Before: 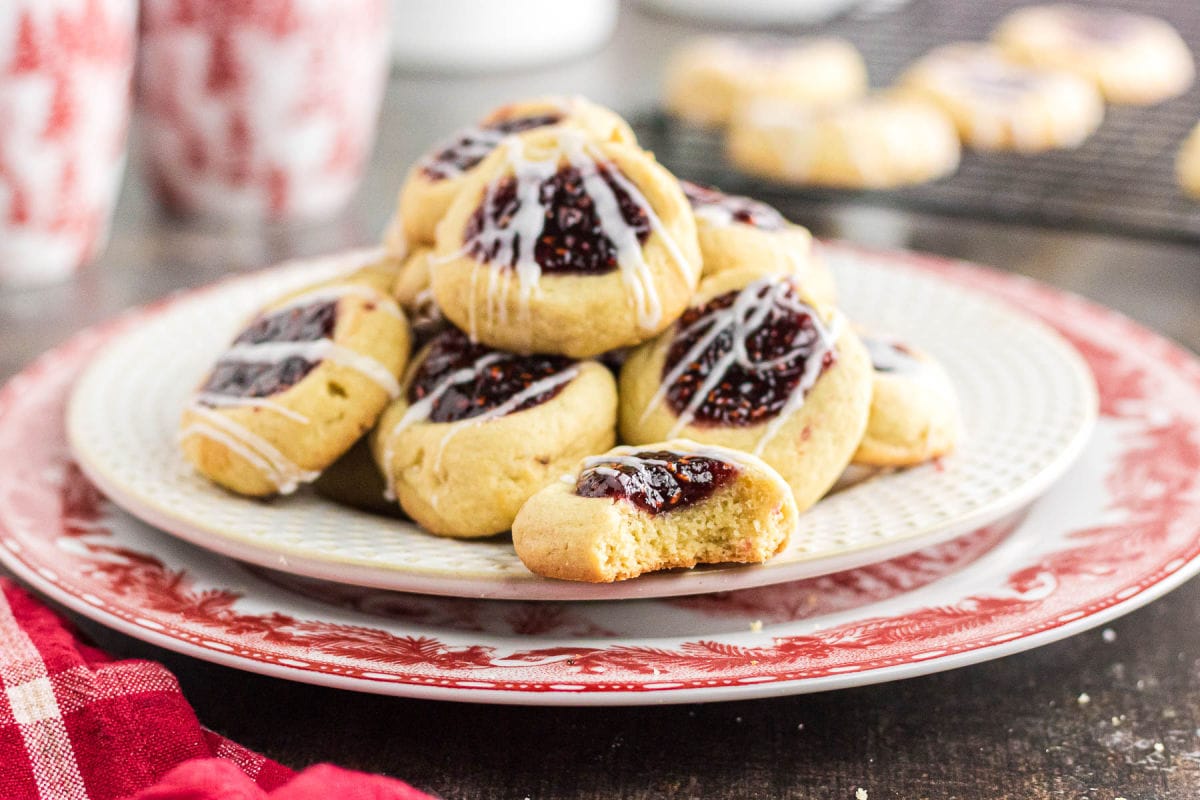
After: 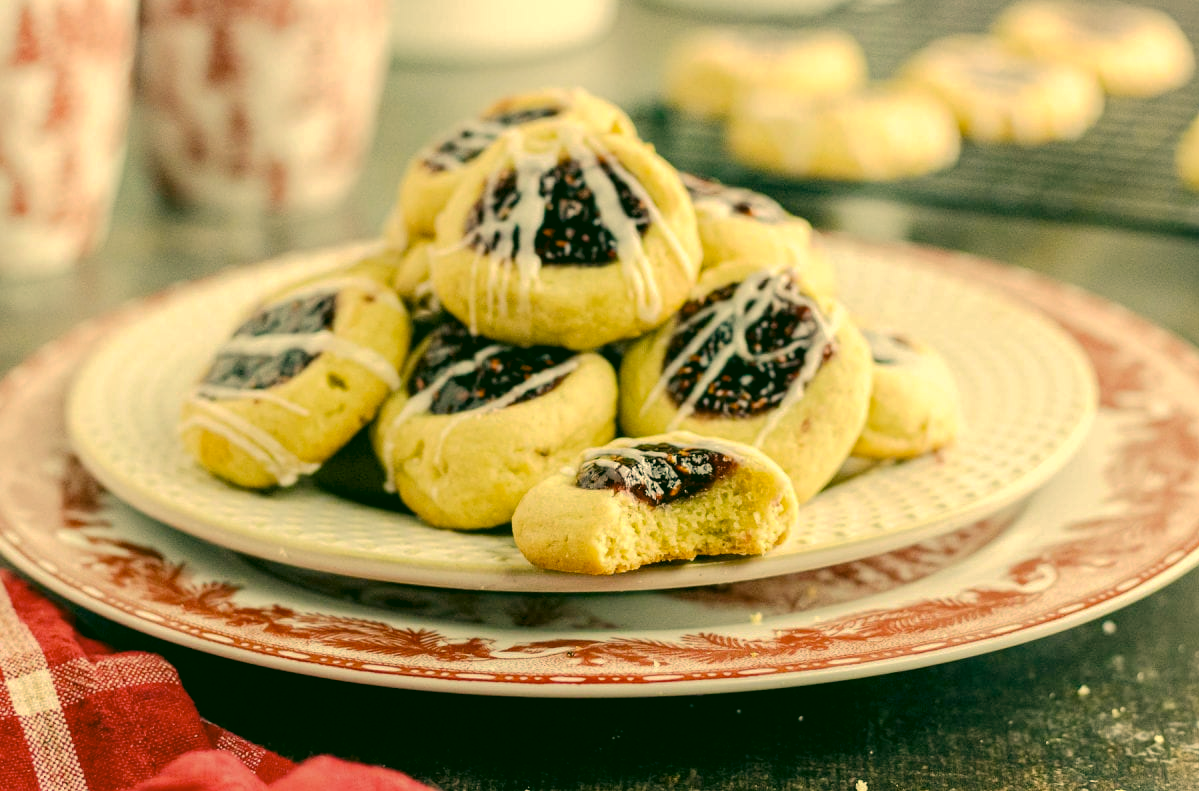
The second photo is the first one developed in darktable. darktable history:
tone curve: curves: ch0 [(0, 0) (0.003, 0.002) (0.011, 0.006) (0.025, 0.013) (0.044, 0.019) (0.069, 0.032) (0.1, 0.056) (0.136, 0.095) (0.177, 0.144) (0.224, 0.193) (0.277, 0.26) (0.335, 0.331) (0.399, 0.405) (0.468, 0.479) (0.543, 0.552) (0.623, 0.624) (0.709, 0.699) (0.801, 0.772) (0.898, 0.856) (1, 1)], preserve colors none
white balance: emerald 1
color correction: highlights a* 5.62, highlights b* 33.57, shadows a* -25.86, shadows b* 4.02
crop: top 1.049%, right 0.001%
rotate and perspective: crop left 0, crop top 0
